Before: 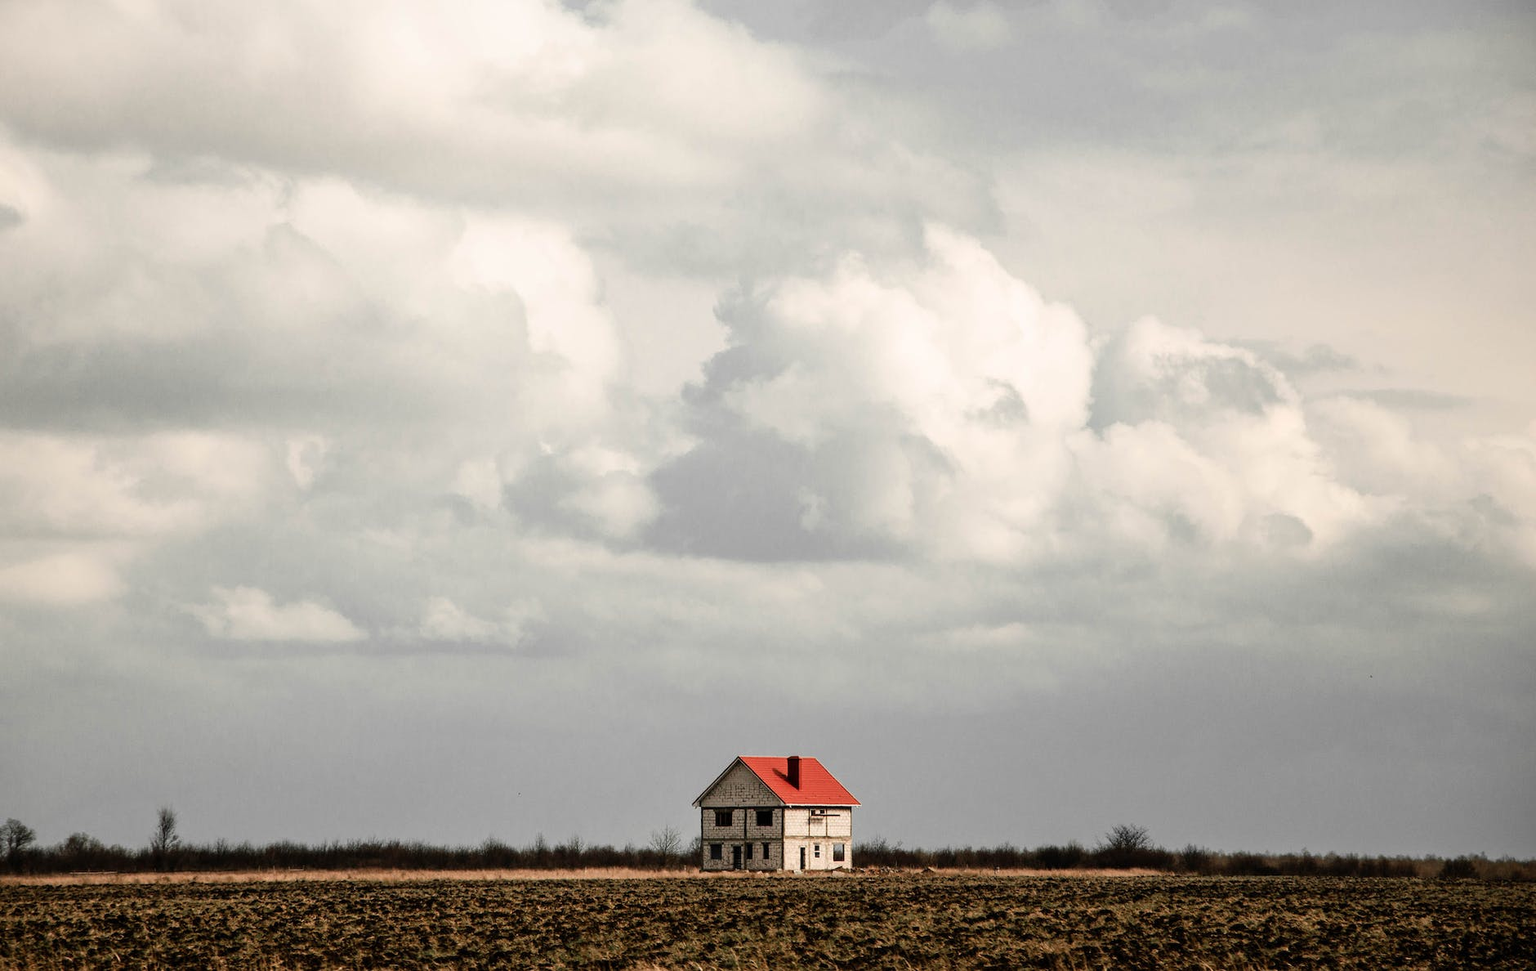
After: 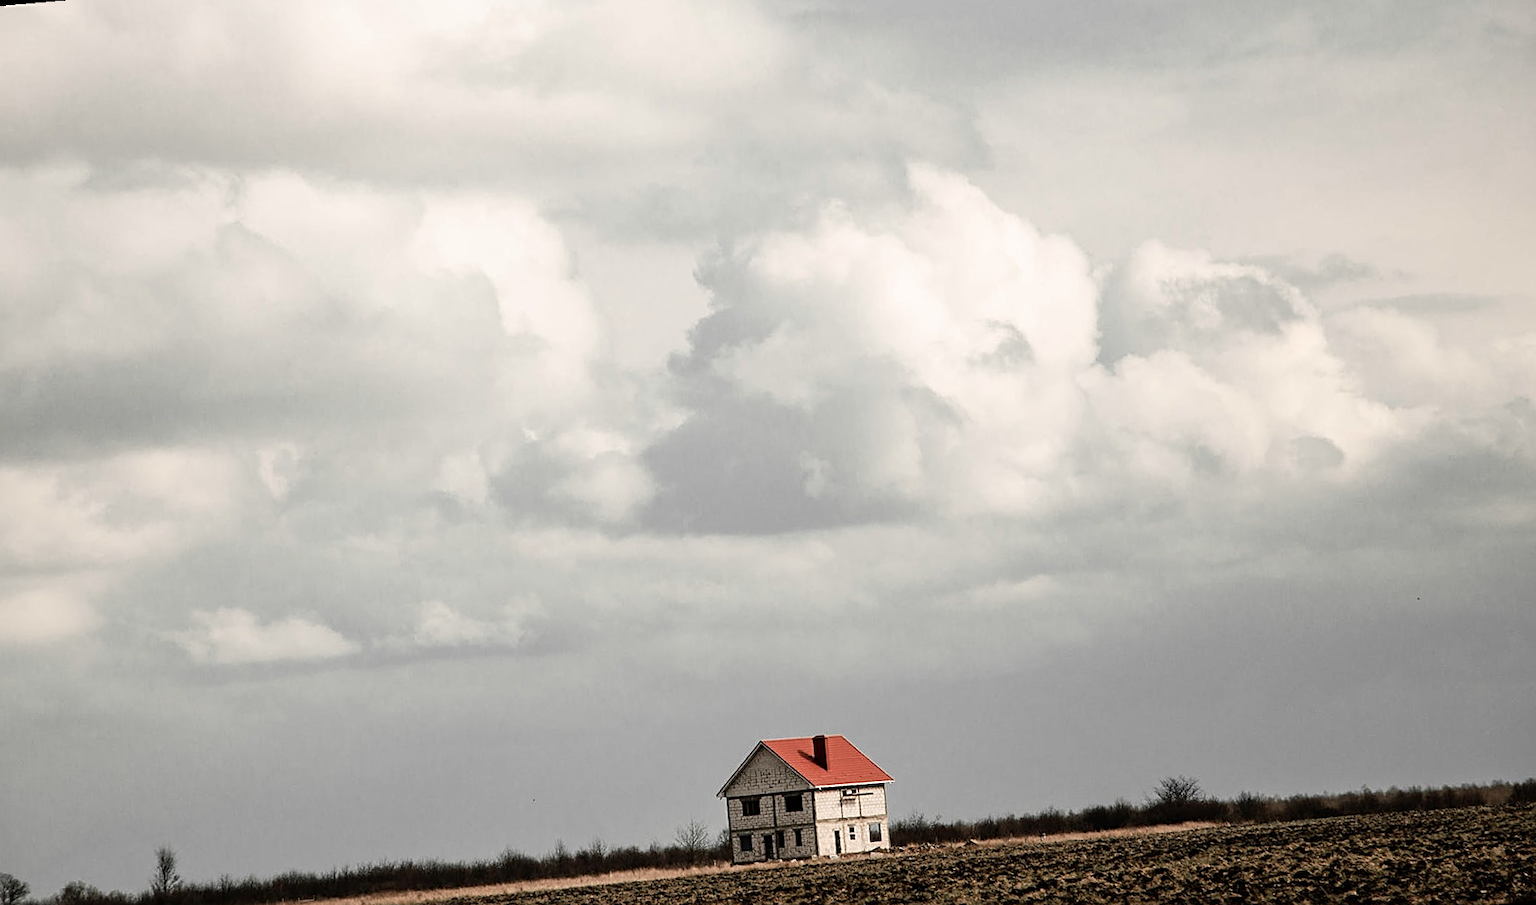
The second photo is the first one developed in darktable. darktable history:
rotate and perspective: rotation -5°, crop left 0.05, crop right 0.952, crop top 0.11, crop bottom 0.89
sharpen: on, module defaults
contrast brightness saturation: contrast 0.06, brightness -0.01, saturation -0.23
exposure: compensate highlight preservation false
